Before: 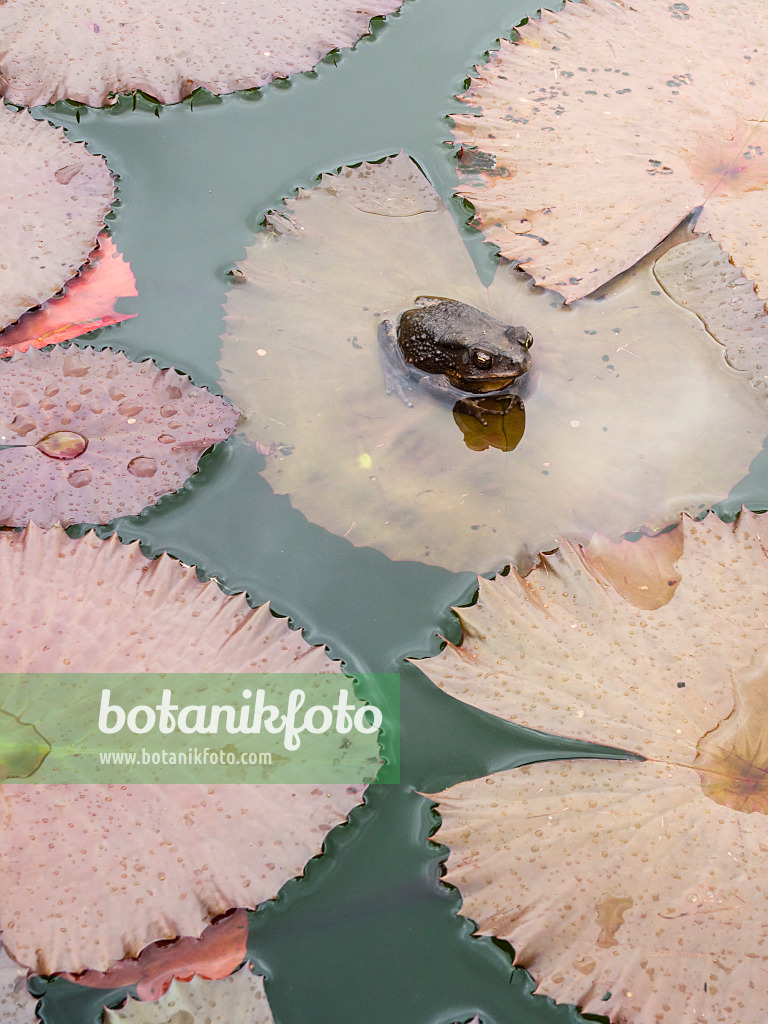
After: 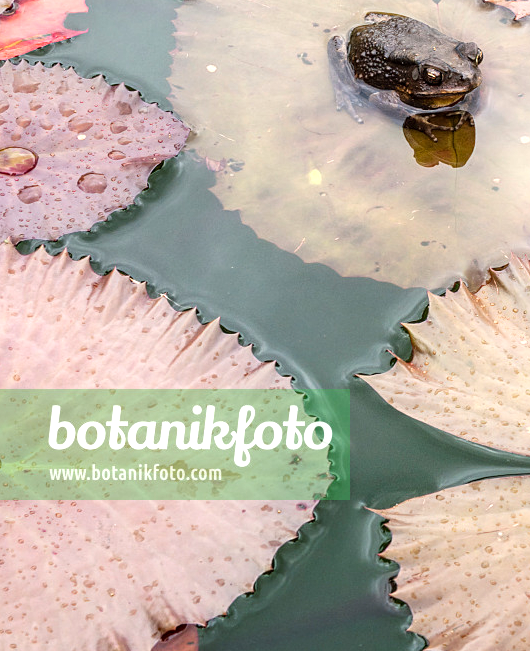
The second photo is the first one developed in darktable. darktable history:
crop: left 6.518%, top 27.772%, right 24.345%, bottom 8.645%
tone equalizer: -8 EV -0.444 EV, -7 EV -0.357 EV, -6 EV -0.37 EV, -5 EV -0.228 EV, -3 EV 0.212 EV, -2 EV 0.339 EV, -1 EV 0.363 EV, +0 EV 0.418 EV, mask exposure compensation -0.515 EV
local contrast: on, module defaults
